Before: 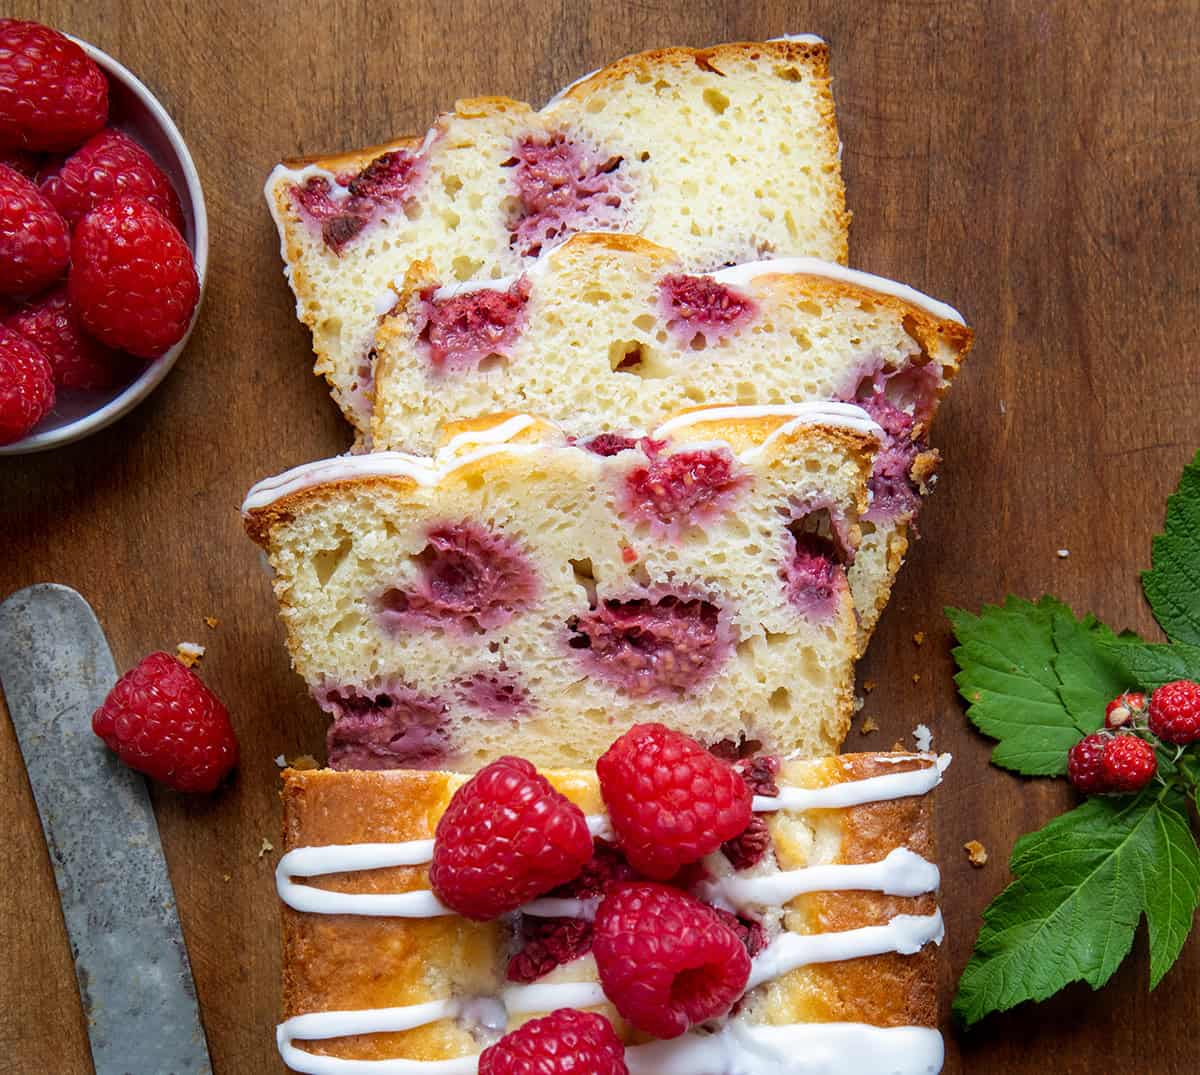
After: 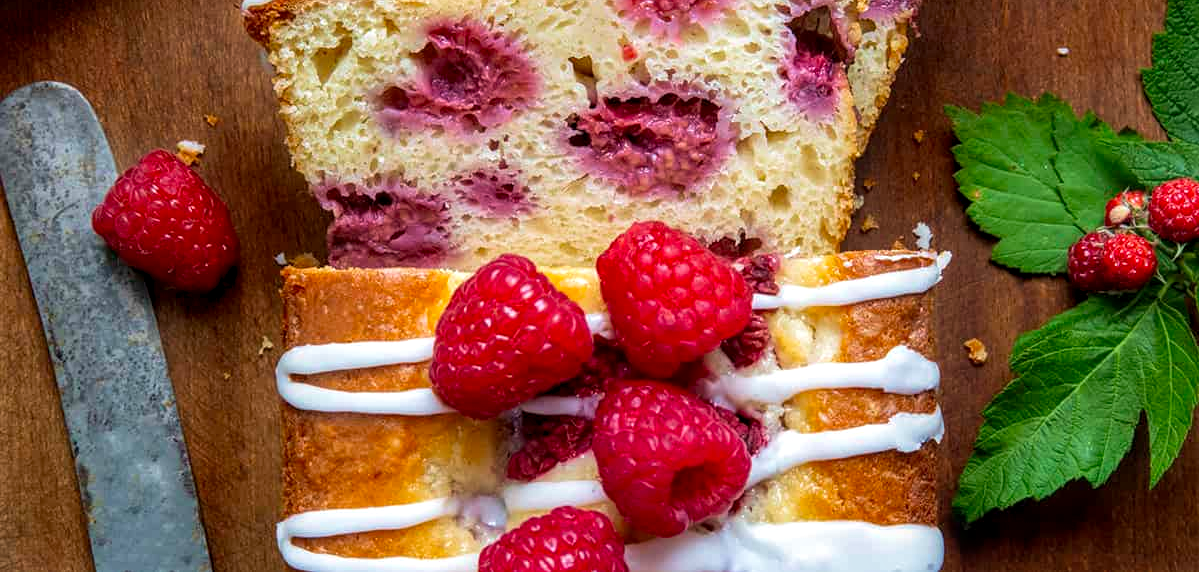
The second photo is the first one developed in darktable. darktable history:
velvia: on, module defaults
local contrast: detail 130%
crop and rotate: top 46.709%, right 0.02%
